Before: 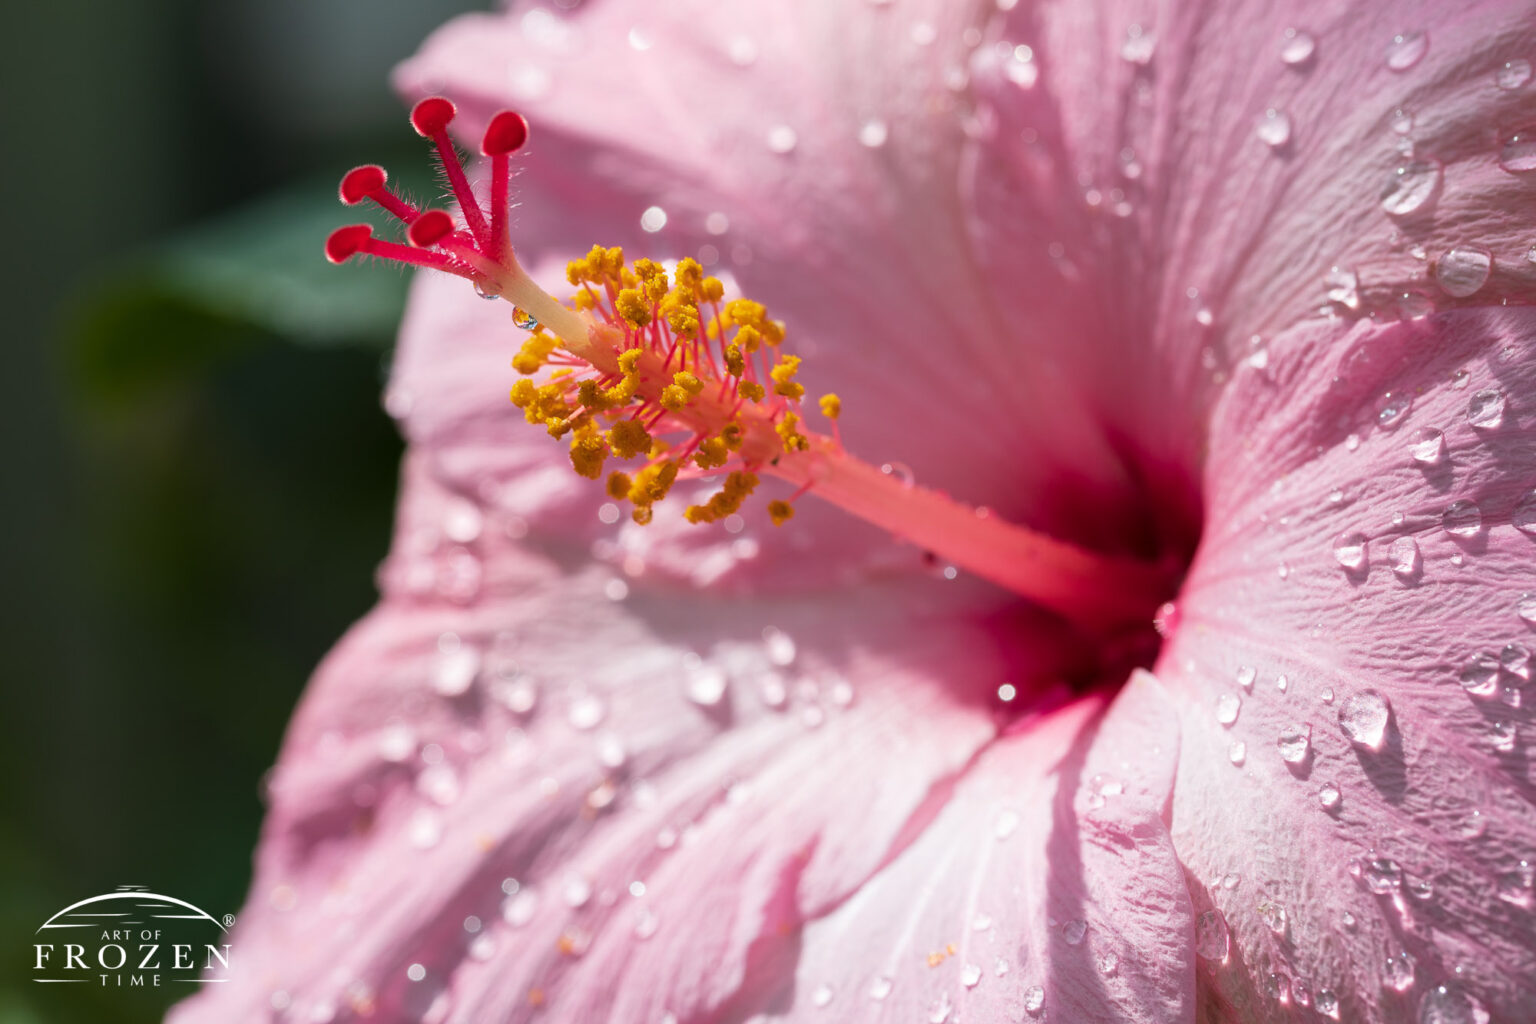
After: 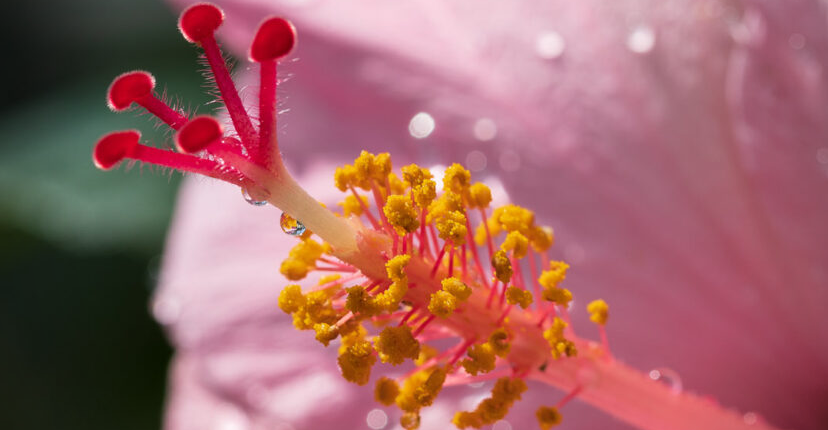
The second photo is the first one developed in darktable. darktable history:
vignetting: fall-off radius 63.97%, brightness -0.439, saturation -0.69
crop: left 15.126%, top 9.273%, right 30.961%, bottom 48.648%
